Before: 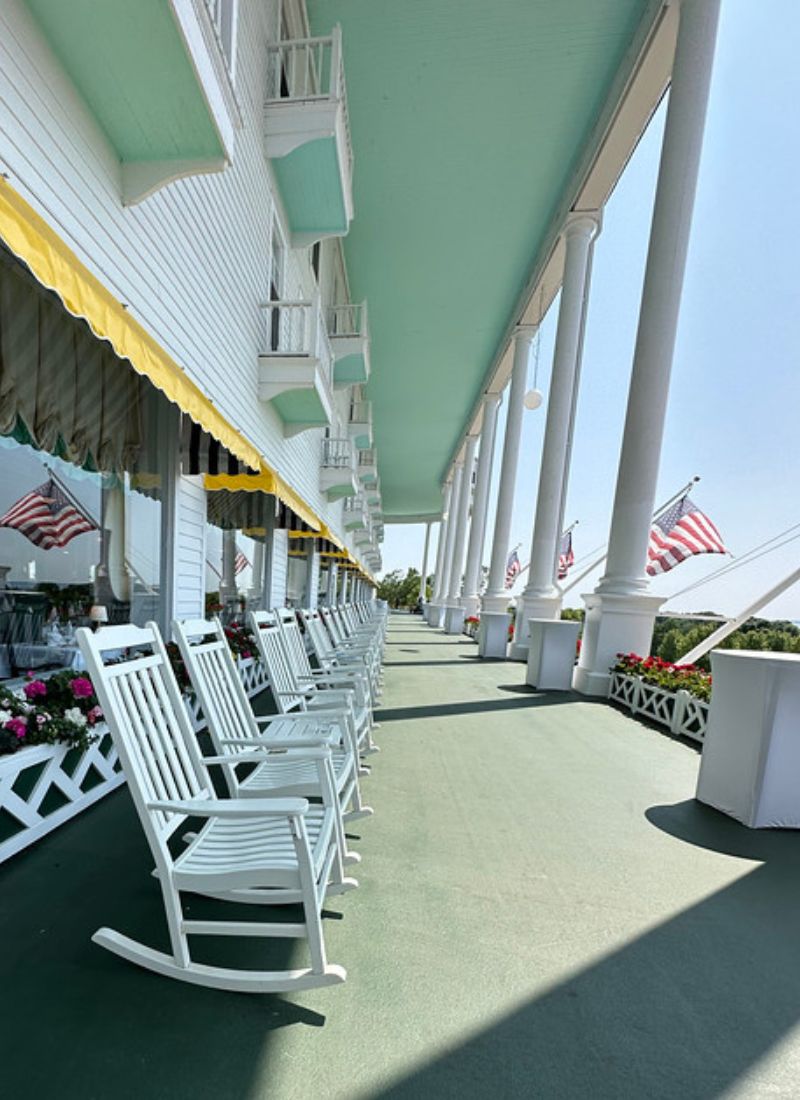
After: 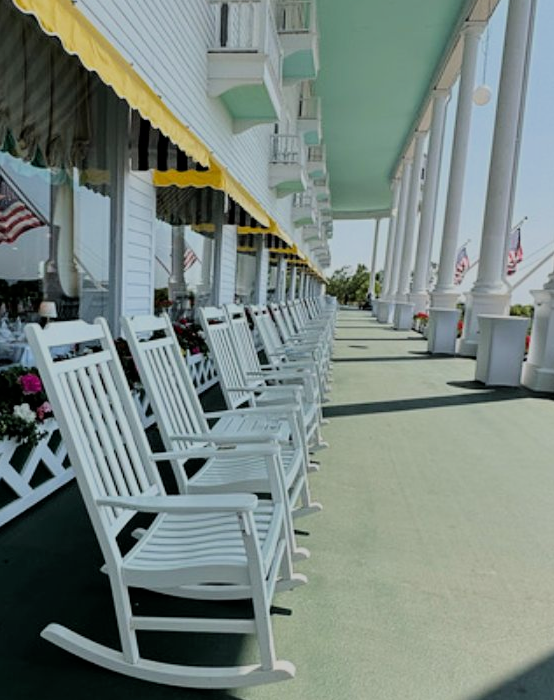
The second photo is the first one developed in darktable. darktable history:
exposure: exposure -0.293 EV, compensate highlight preservation false
crop: left 6.488%, top 27.668%, right 24.183%, bottom 8.656%
filmic rgb: black relative exposure -7.65 EV, white relative exposure 4.56 EV, hardness 3.61, color science v6 (2022)
